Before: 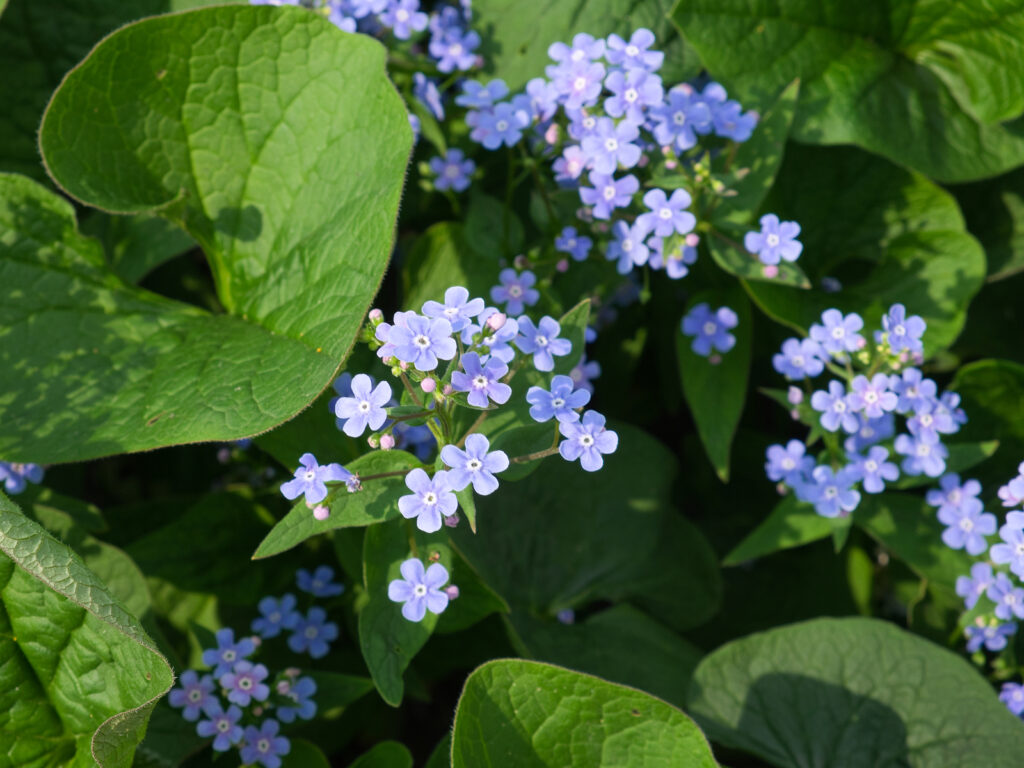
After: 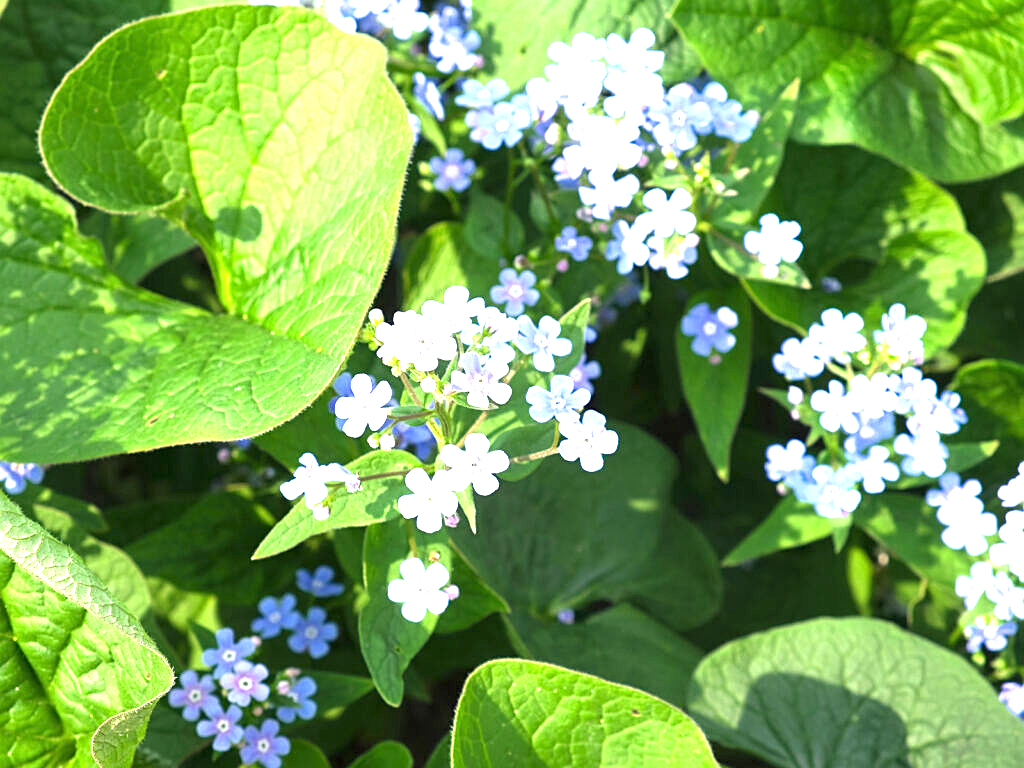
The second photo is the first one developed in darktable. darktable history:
exposure: exposure 2.04 EV, compensate highlight preservation false
sharpen: on, module defaults
